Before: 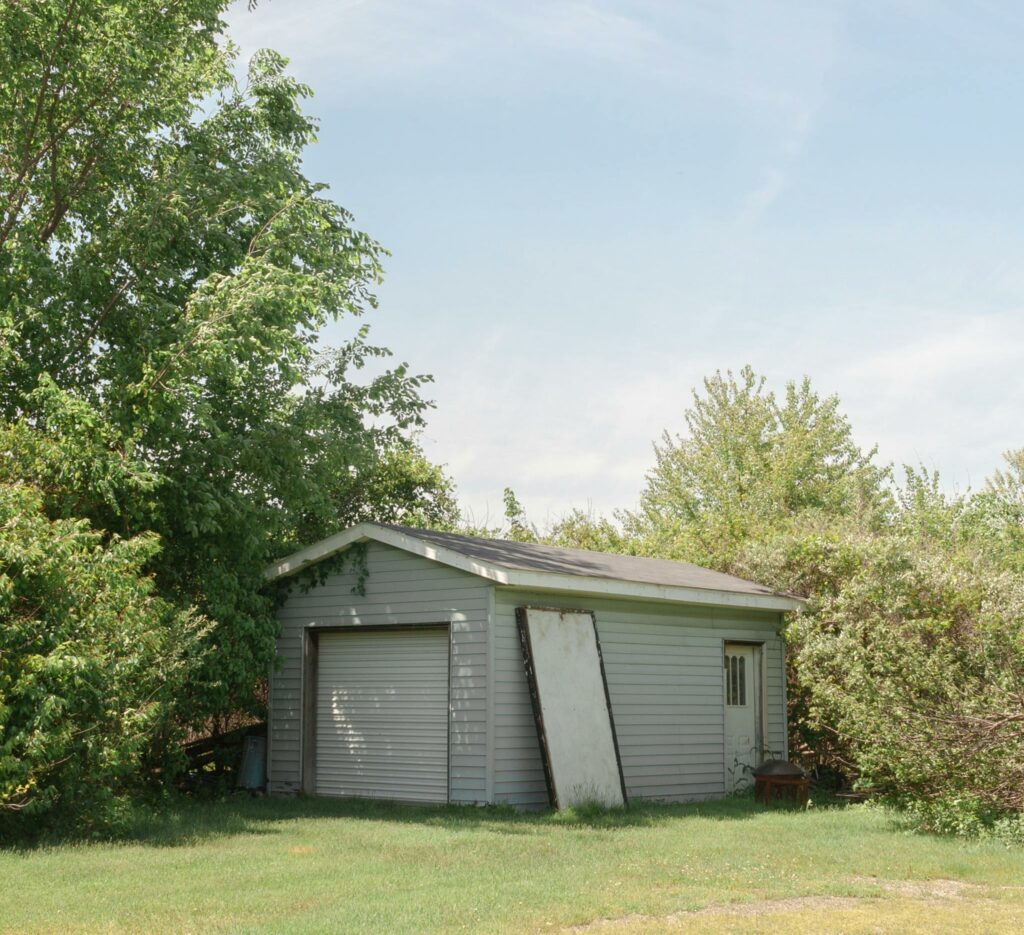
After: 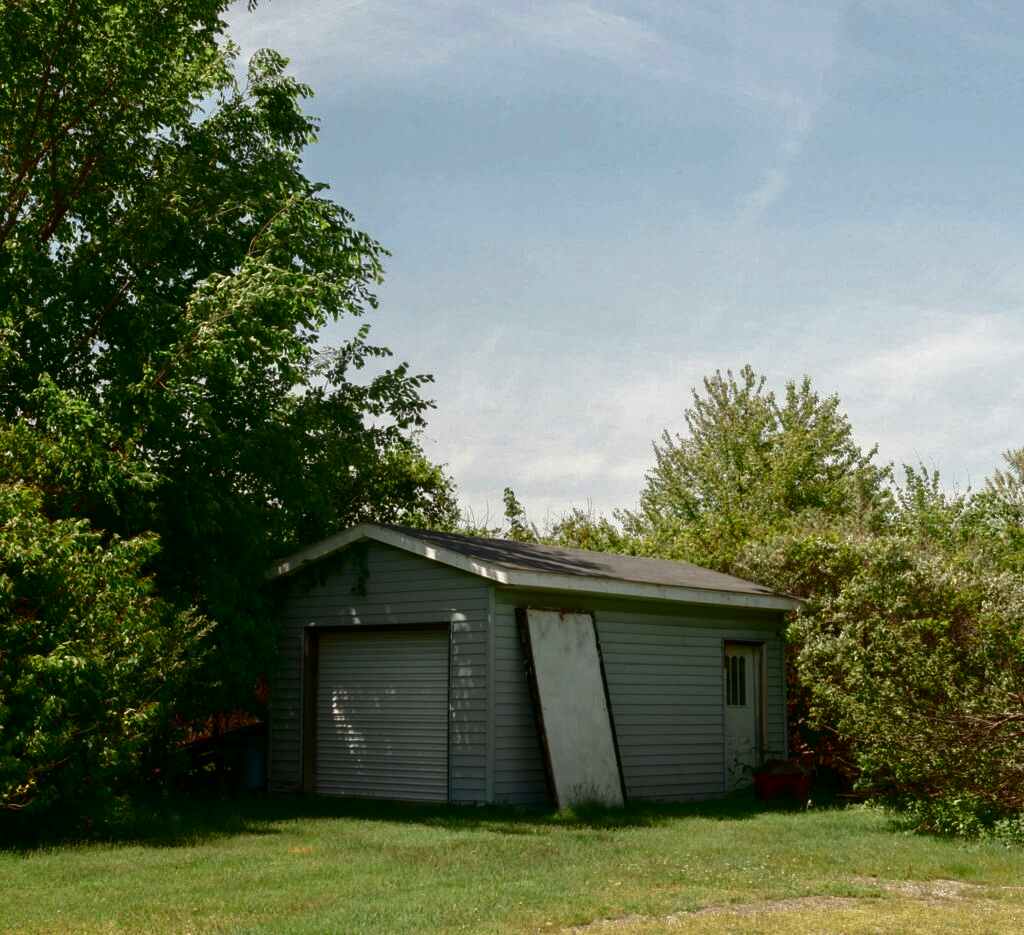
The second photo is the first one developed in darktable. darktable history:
contrast brightness saturation: contrast 0.094, brightness -0.591, saturation 0.173
